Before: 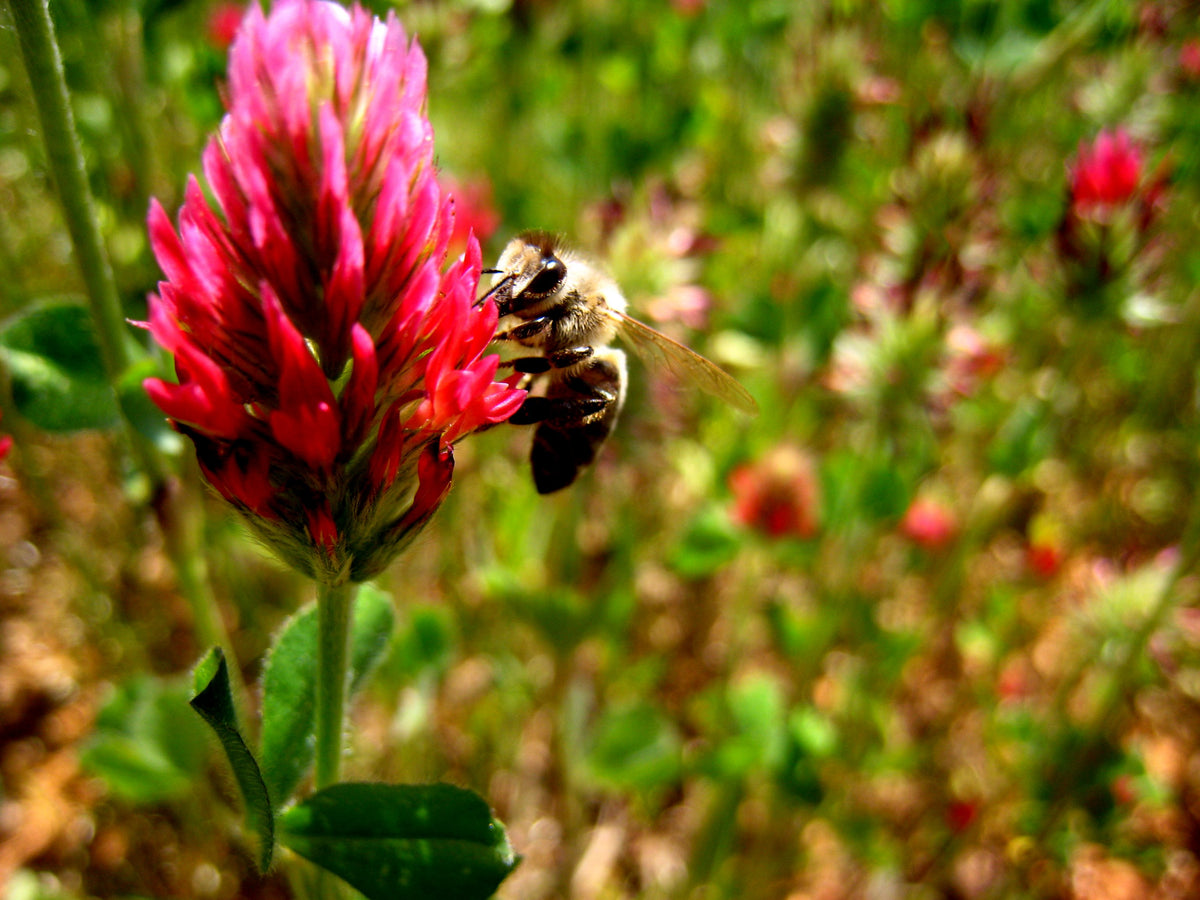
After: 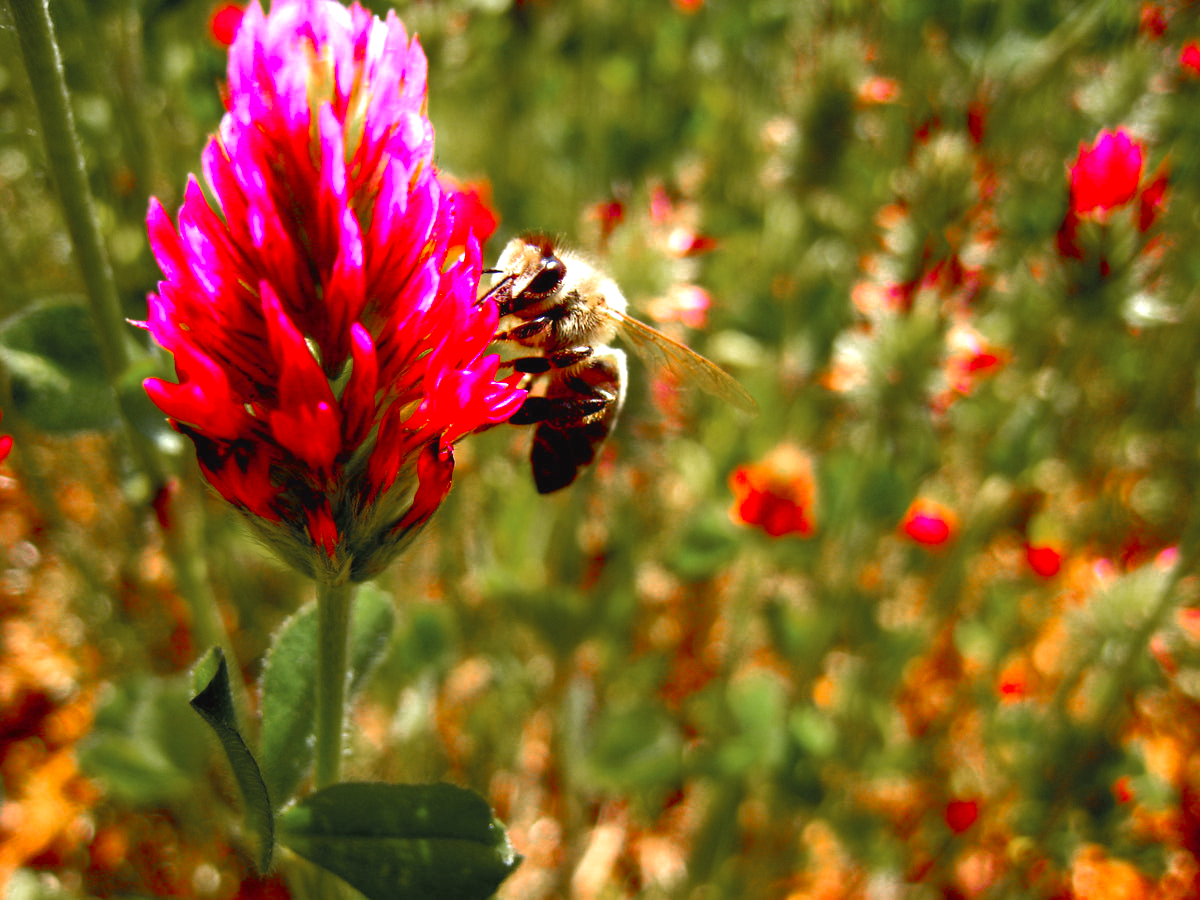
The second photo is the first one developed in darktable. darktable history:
tone curve: curves: ch0 [(0, 0.024) (0.119, 0.146) (0.474, 0.464) (0.718, 0.721) (0.817, 0.839) (1, 0.998)]; ch1 [(0, 0) (0.377, 0.416) (0.439, 0.451) (0.477, 0.477) (0.501, 0.504) (0.538, 0.544) (0.58, 0.602) (0.664, 0.676) (0.783, 0.804) (1, 1)]; ch2 [(0, 0) (0.38, 0.405) (0.463, 0.456) (0.498, 0.497) (0.524, 0.535) (0.578, 0.576) (0.648, 0.665) (1, 1)], color space Lab, independent channels, preserve colors none
color zones: curves: ch0 [(0, 0.48) (0.209, 0.398) (0.305, 0.332) (0.429, 0.493) (0.571, 0.5) (0.714, 0.5) (0.857, 0.5) (1, 0.48)]; ch1 [(0, 0.736) (0.143, 0.625) (0.225, 0.371) (0.429, 0.256) (0.571, 0.241) (0.714, 0.213) (0.857, 0.48) (1, 0.736)]; ch2 [(0, 0.448) (0.143, 0.498) (0.286, 0.5) (0.429, 0.5) (0.571, 0.5) (0.714, 0.5) (0.857, 0.5) (1, 0.448)]
exposure: black level correction 0, exposure 1.015 EV, compensate exposure bias true, compensate highlight preservation false
